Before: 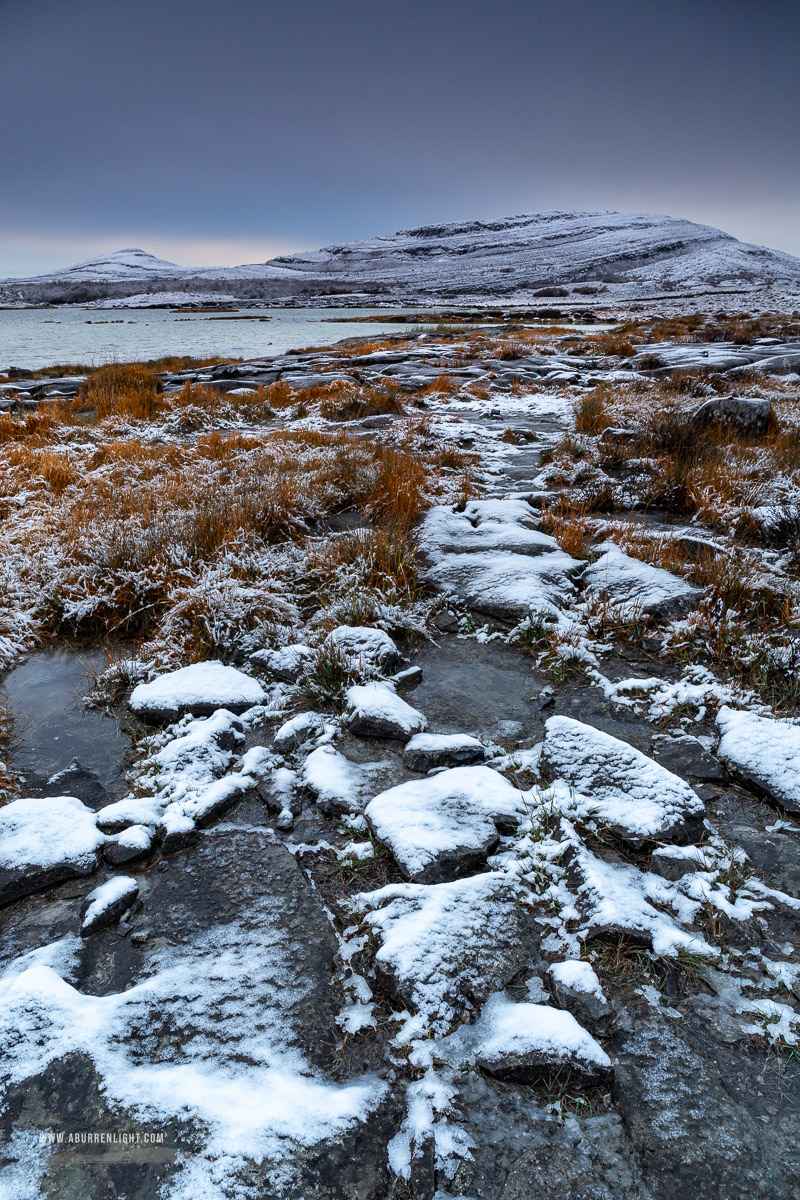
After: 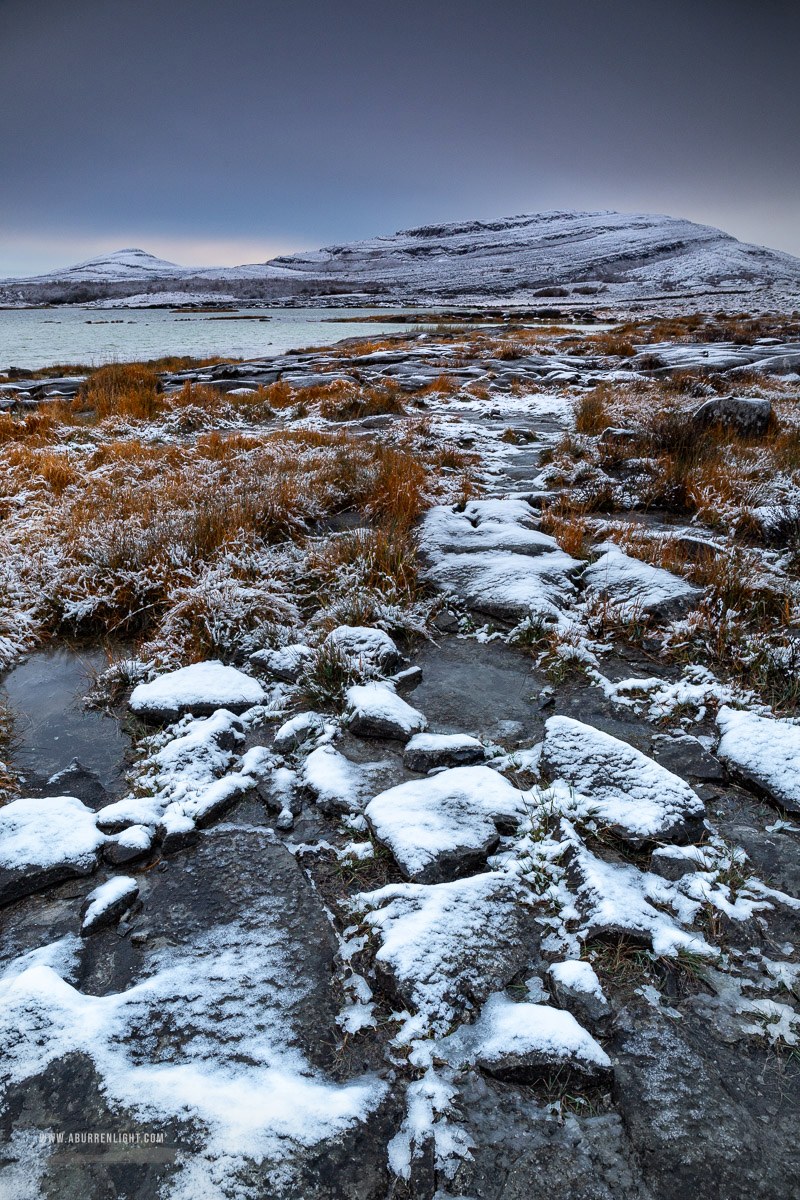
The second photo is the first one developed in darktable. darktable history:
tone equalizer: on, module defaults
vignetting: center (-0.15, 0.013)
